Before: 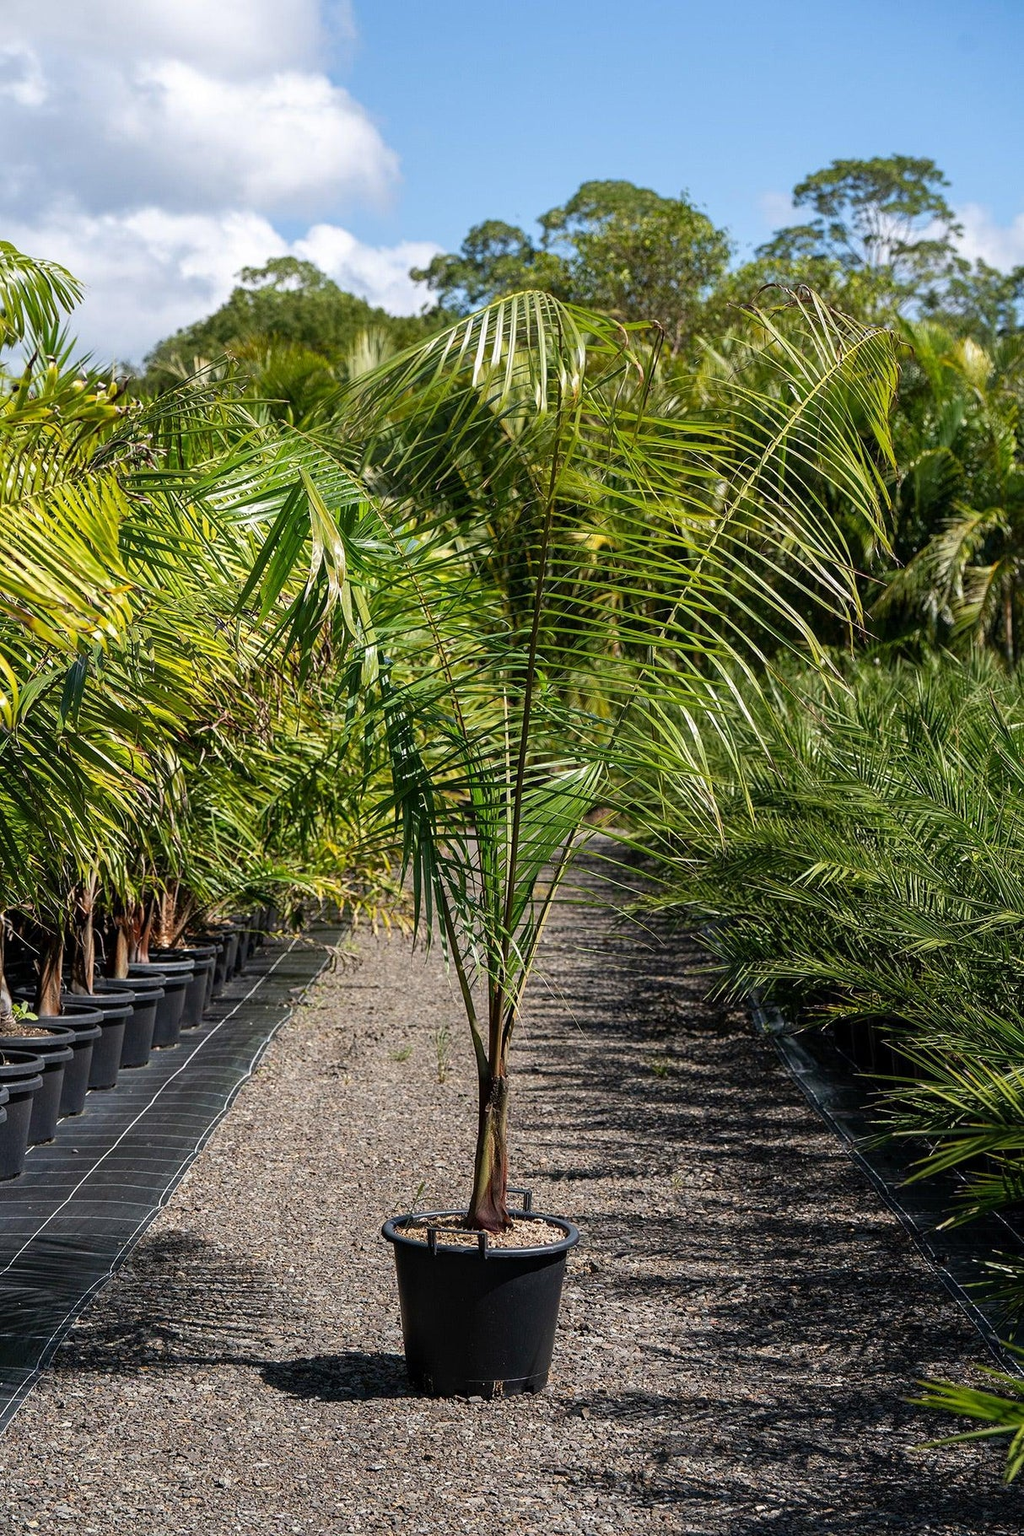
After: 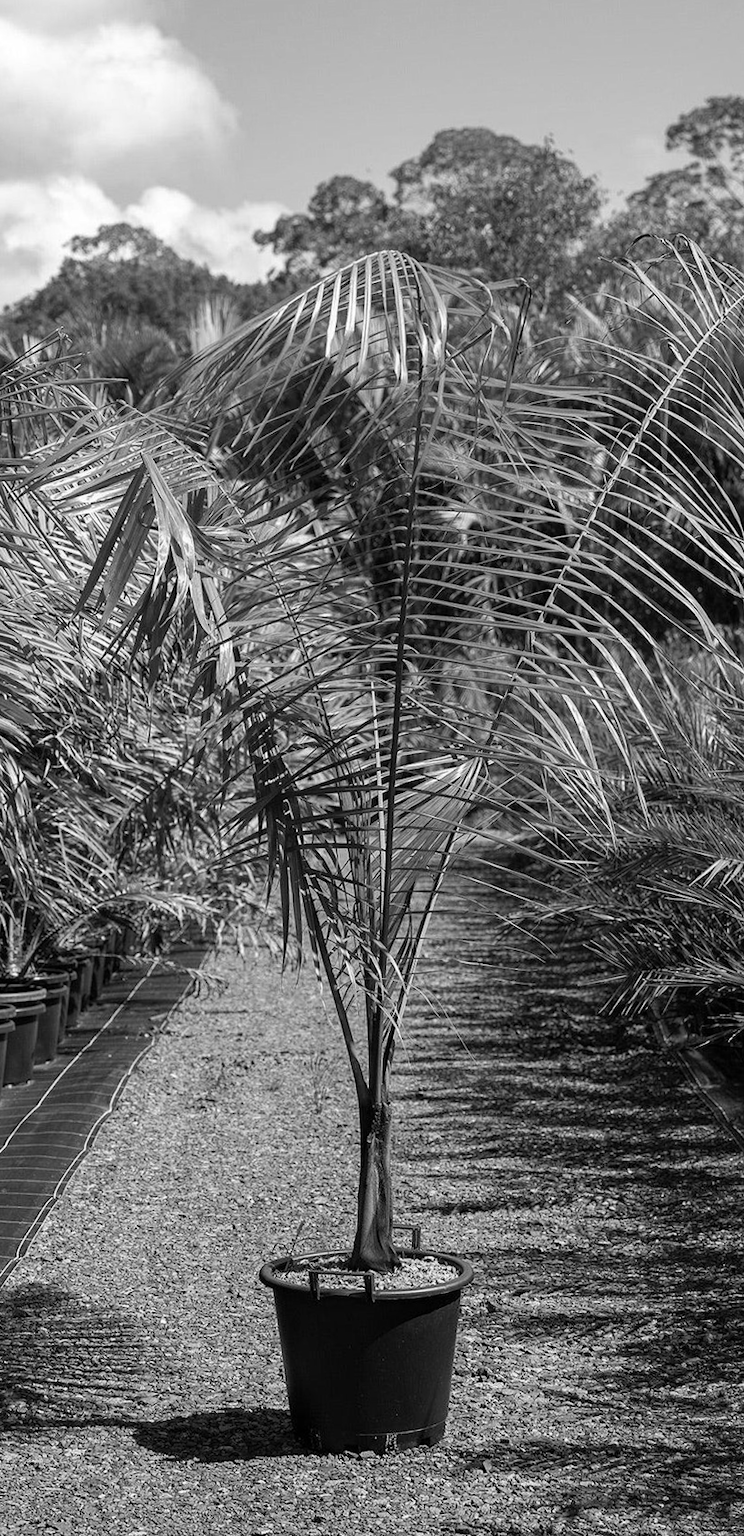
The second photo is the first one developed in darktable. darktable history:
rotate and perspective: rotation -2°, crop left 0.022, crop right 0.978, crop top 0.049, crop bottom 0.951
monochrome: on, module defaults
crop and rotate: left 15.754%, right 17.579%
